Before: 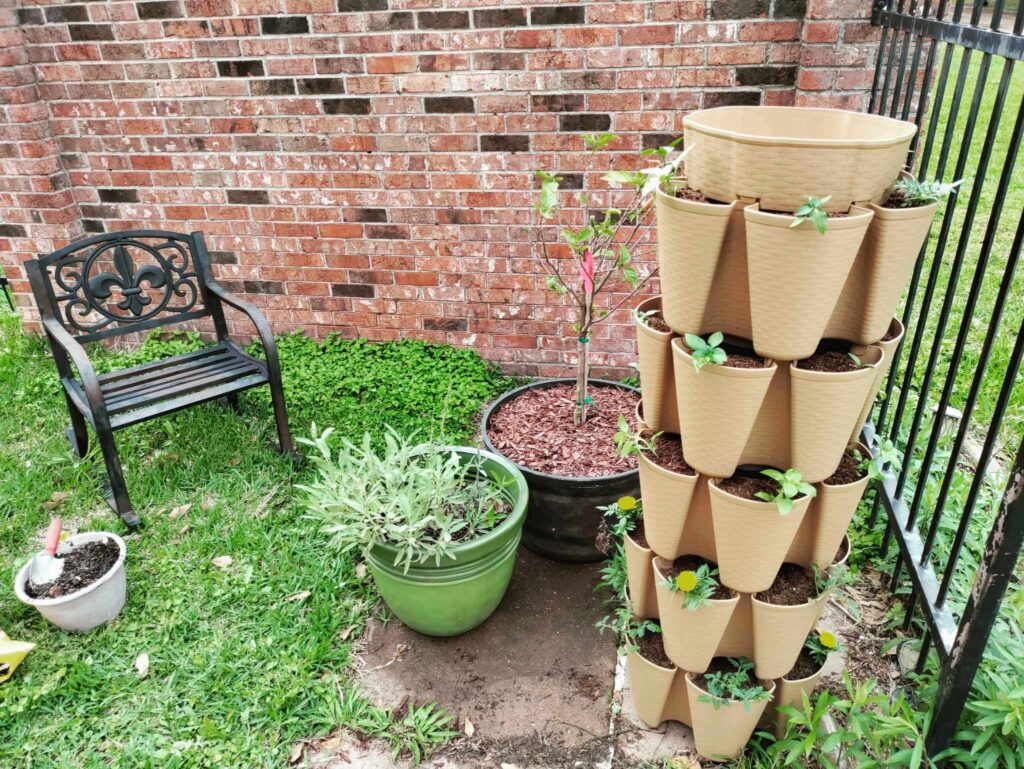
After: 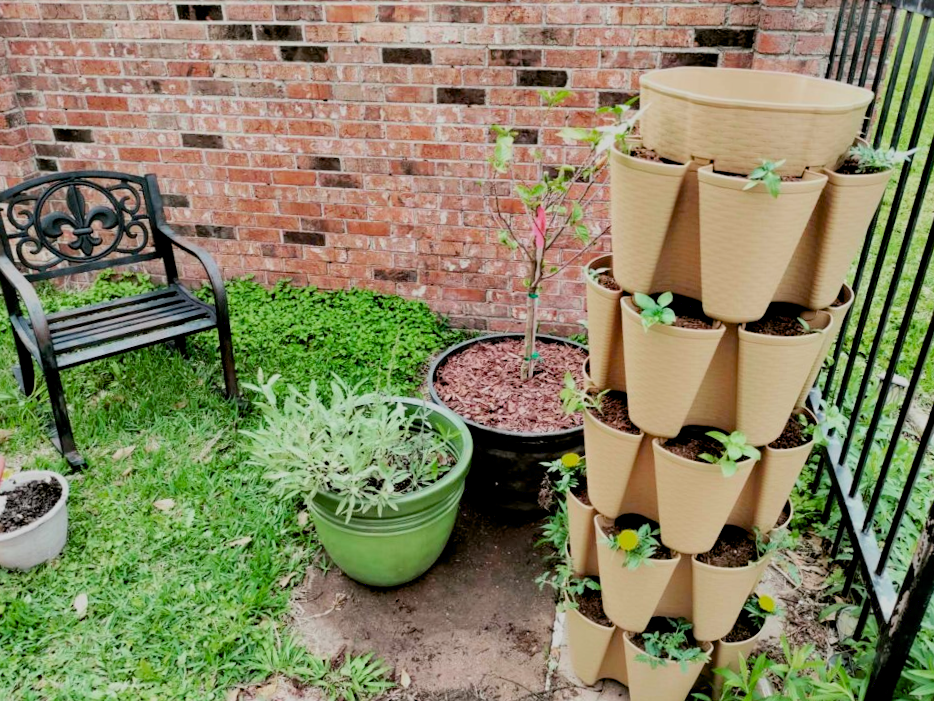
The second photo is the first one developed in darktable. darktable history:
exposure: black level correction 0.016, exposure -0.009 EV, compensate highlight preservation false
filmic rgb: black relative exposure -8.42 EV, white relative exposure 4.68 EV, hardness 3.82, color science v6 (2022)
crop and rotate: angle -1.96°, left 3.097%, top 4.154%, right 1.586%, bottom 0.529%
